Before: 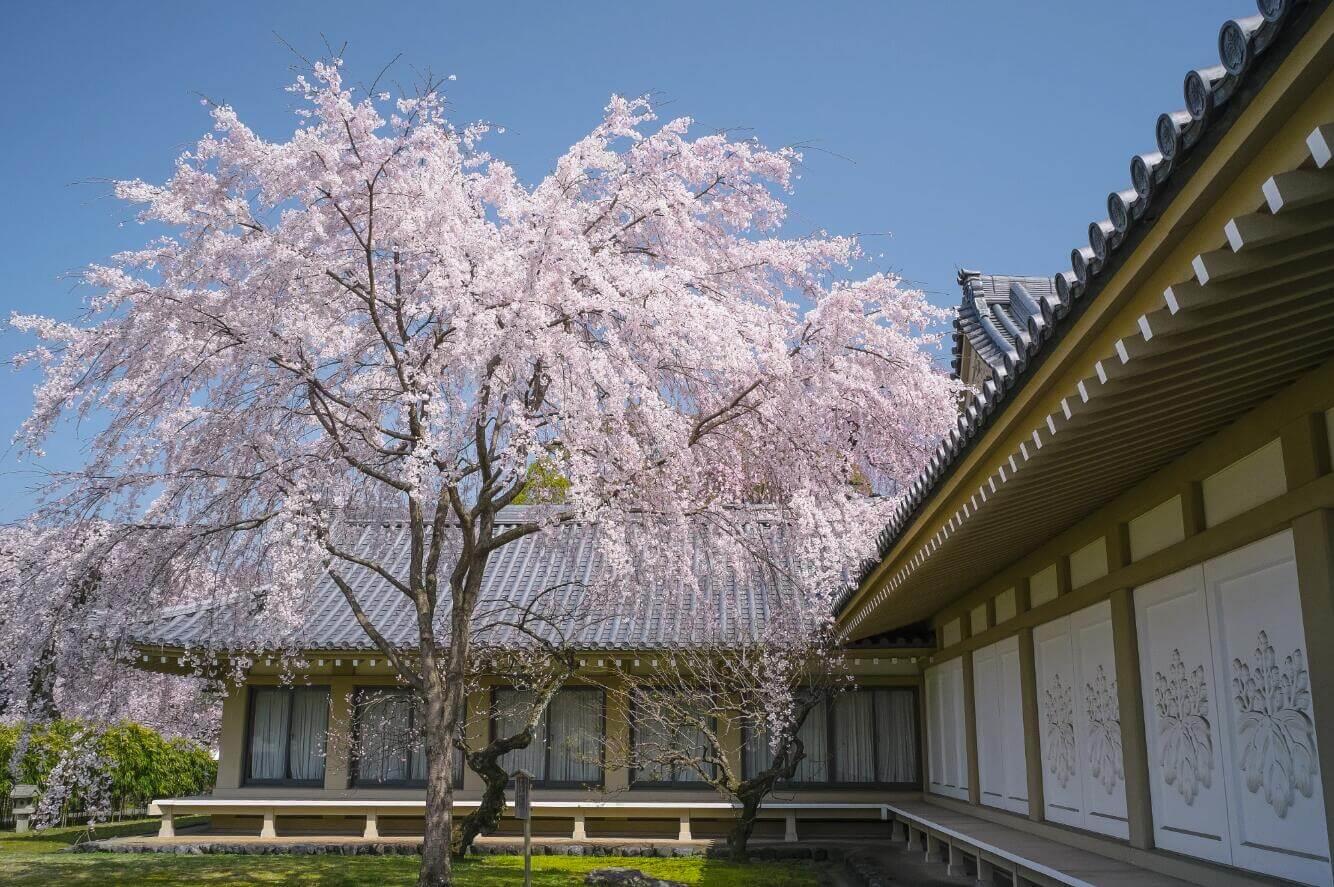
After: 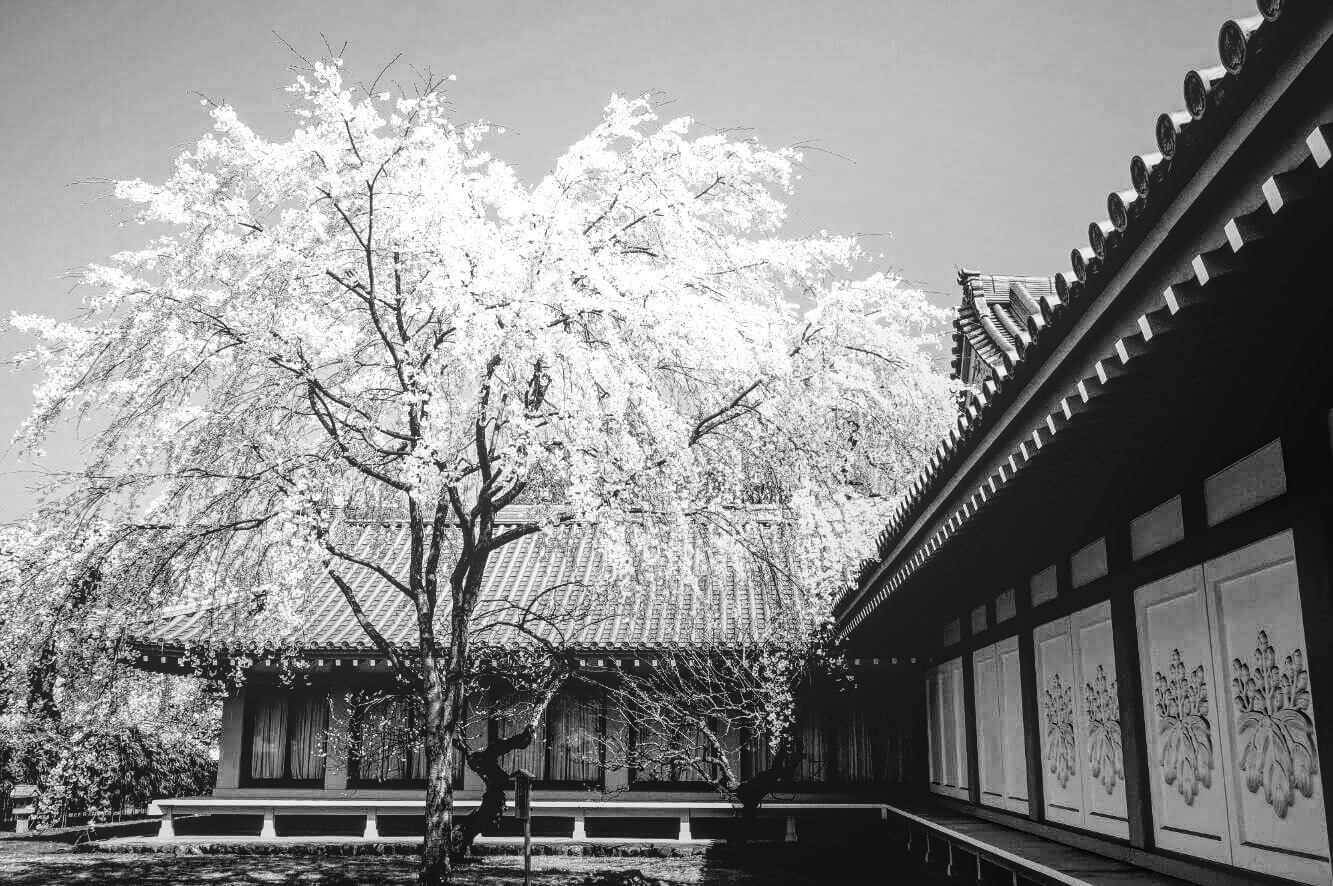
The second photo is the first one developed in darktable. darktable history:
color correction: highlights a* -3.28, highlights b* -6.24, shadows a* 3.1, shadows b* 5.19
local contrast: highlights 66%, shadows 33%, detail 166%, midtone range 0.2
tone equalizer: -8 EV -0.75 EV, -7 EV -0.7 EV, -6 EV -0.6 EV, -5 EV -0.4 EV, -3 EV 0.4 EV, -2 EV 0.6 EV, -1 EV 0.7 EV, +0 EV 0.75 EV, edges refinement/feathering 500, mask exposure compensation -1.57 EV, preserve details no
monochrome: on, module defaults
filmic rgb: black relative exposure -3.75 EV, white relative exposure 2.4 EV, dynamic range scaling -50%, hardness 3.42, latitude 30%, contrast 1.8
